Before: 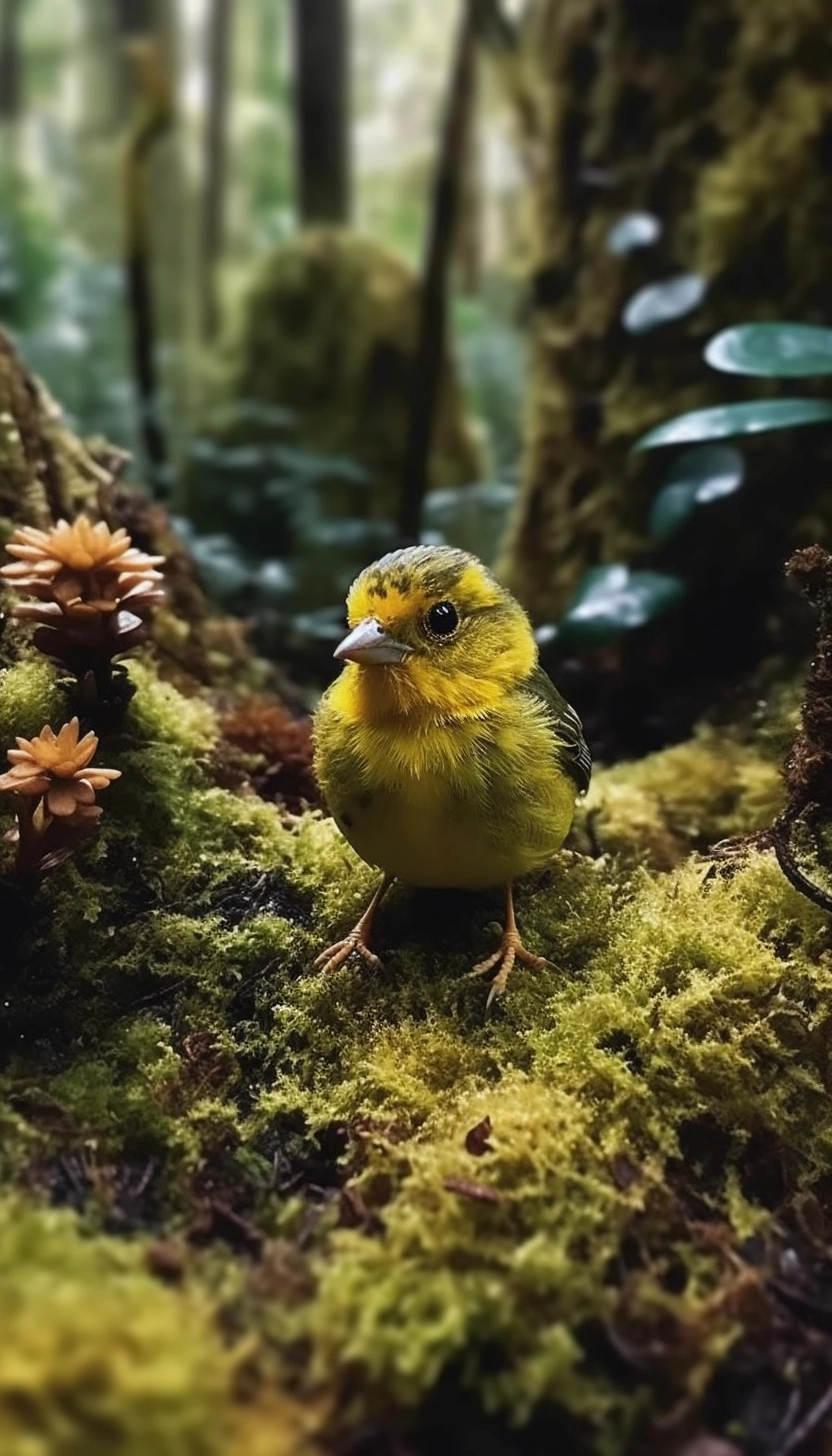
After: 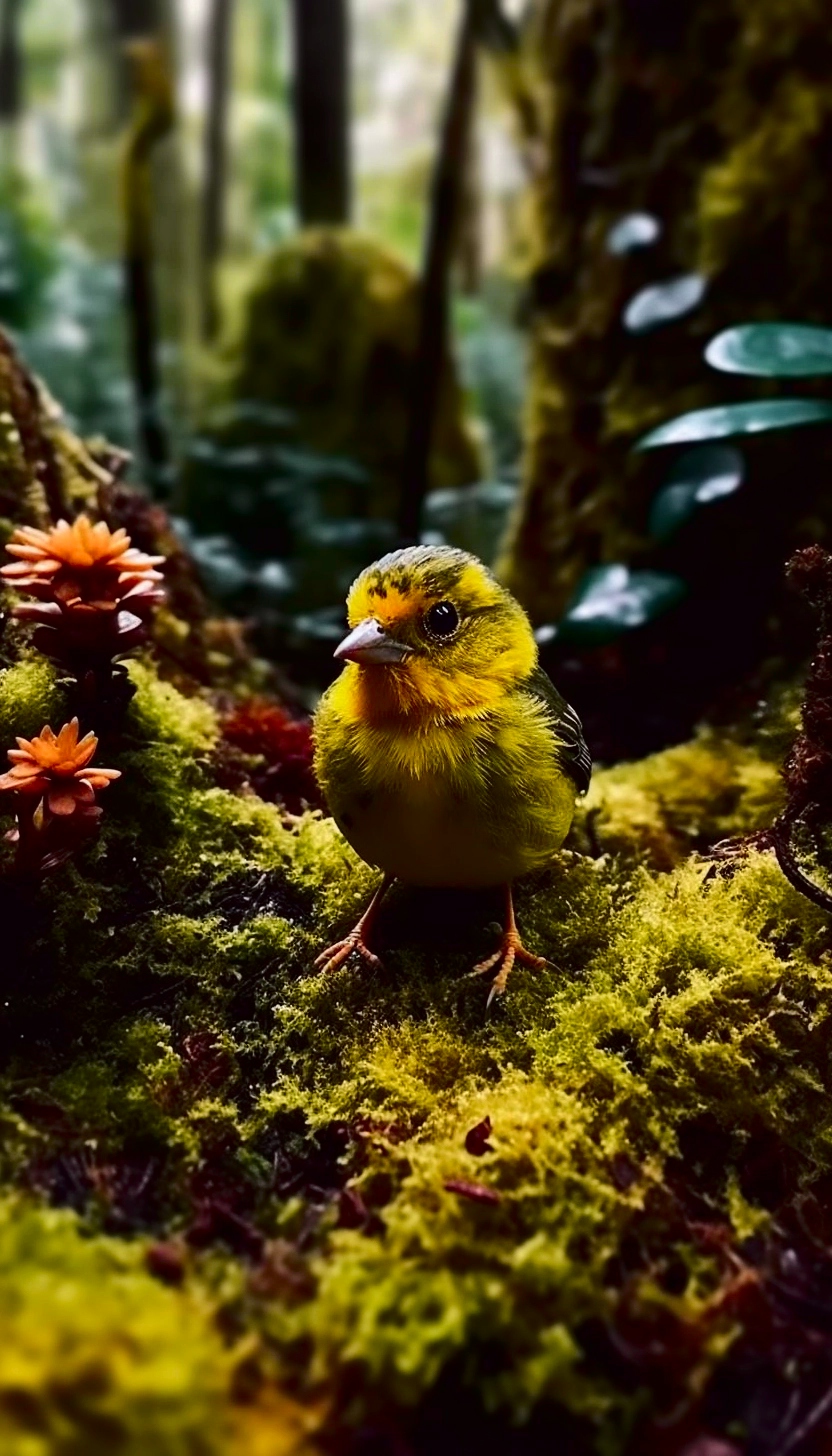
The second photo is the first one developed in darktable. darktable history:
tone curve: curves: ch0 [(0, 0) (0.106, 0.026) (0.275, 0.155) (0.392, 0.314) (0.513, 0.481) (0.657, 0.667) (1, 1)]; ch1 [(0, 0) (0.5, 0.511) (0.536, 0.579) (0.587, 0.69) (1, 1)]; ch2 [(0, 0) (0.5, 0.5) (0.55, 0.552) (0.625, 0.699) (1, 1)], color space Lab, independent channels, preserve colors none
haze removal: strength 0.1, compatibility mode true, adaptive false
contrast brightness saturation: saturation -0.05
